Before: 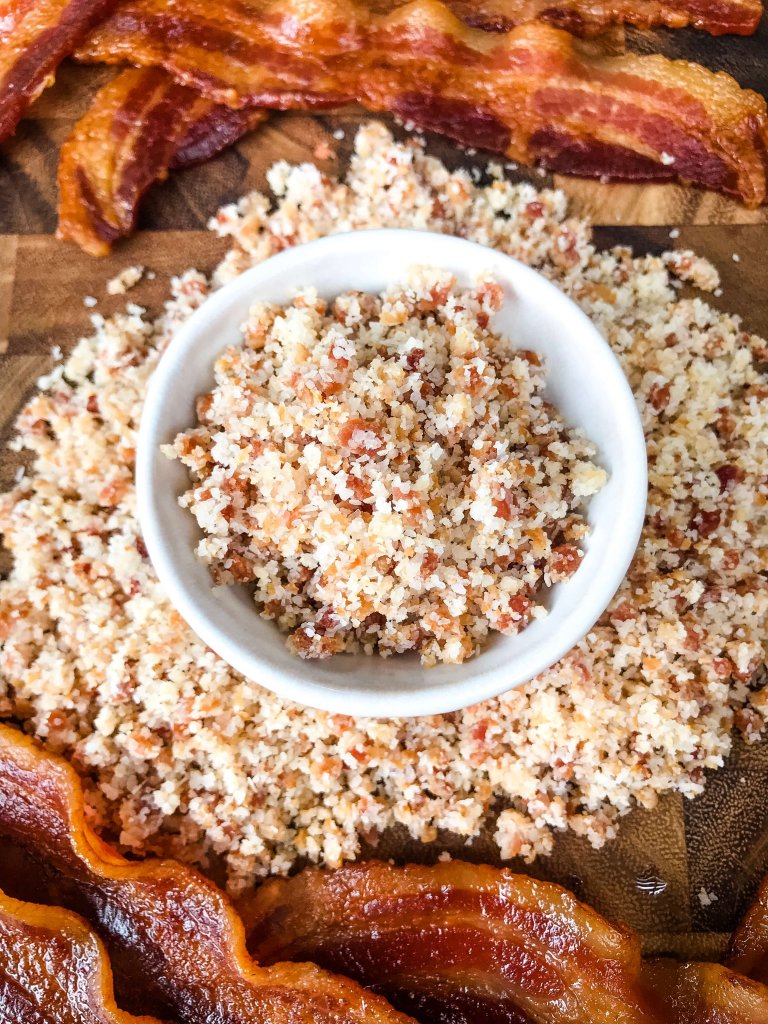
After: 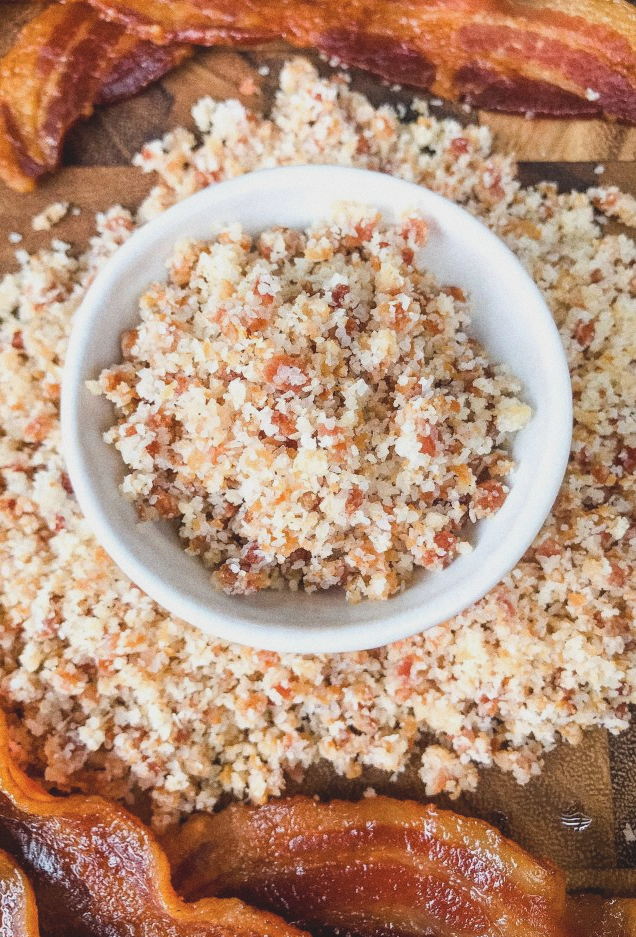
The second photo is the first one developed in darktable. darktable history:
contrast brightness saturation: contrast -0.15, brightness 0.05, saturation -0.12
grain: on, module defaults
crop: left 9.807%, top 6.259%, right 7.334%, bottom 2.177%
